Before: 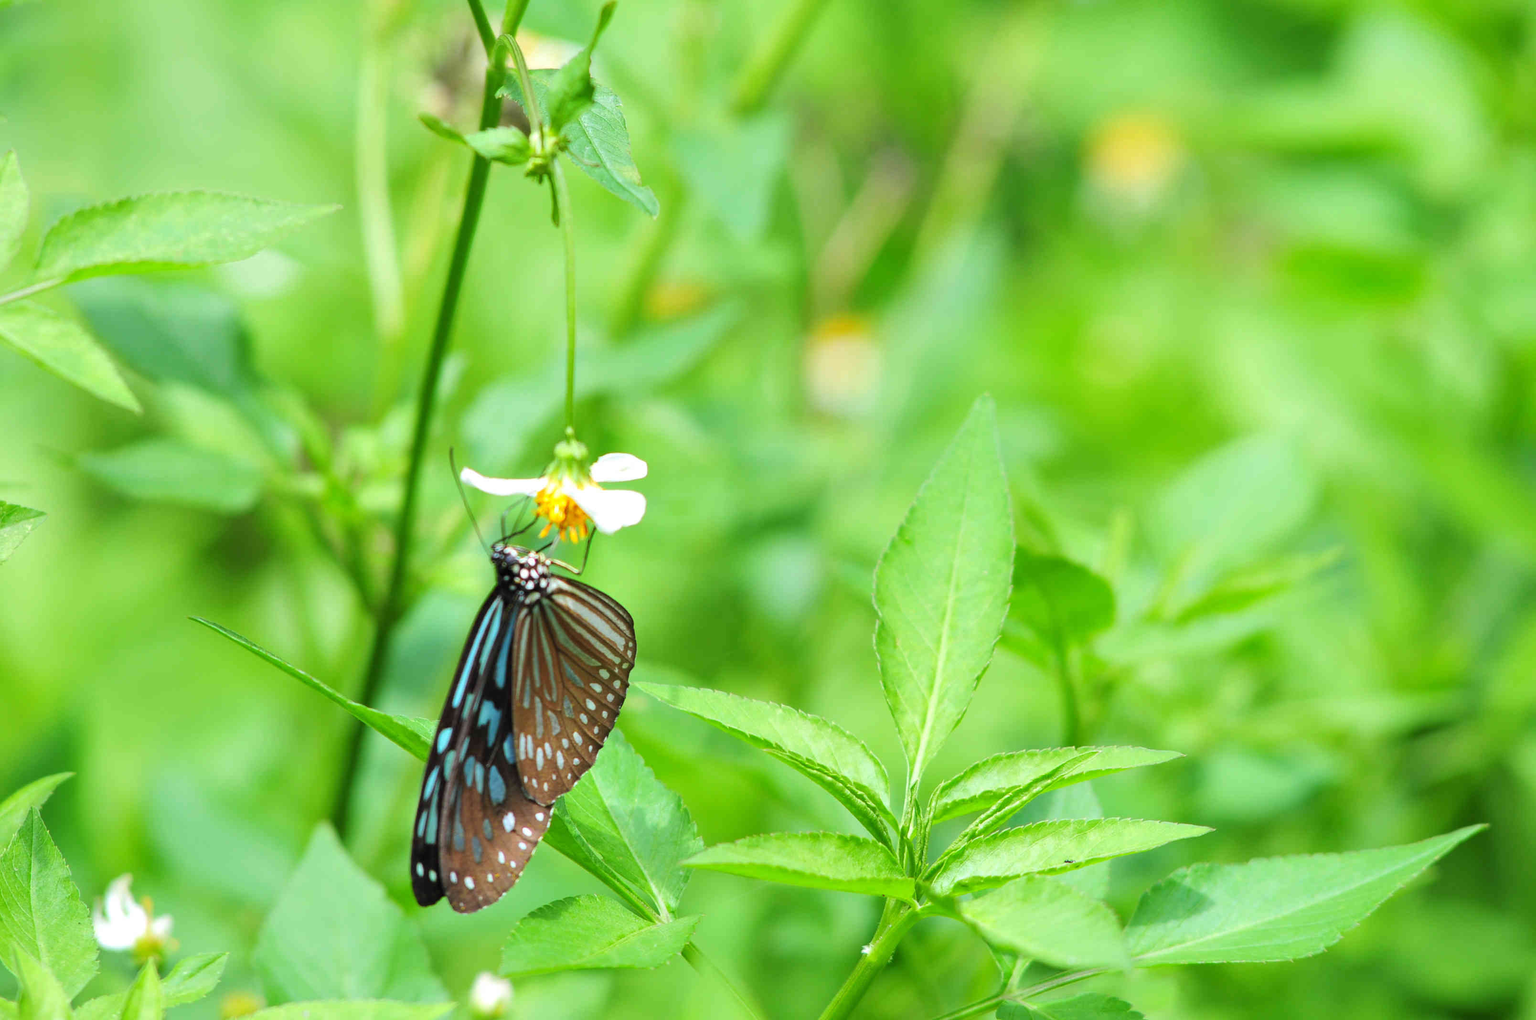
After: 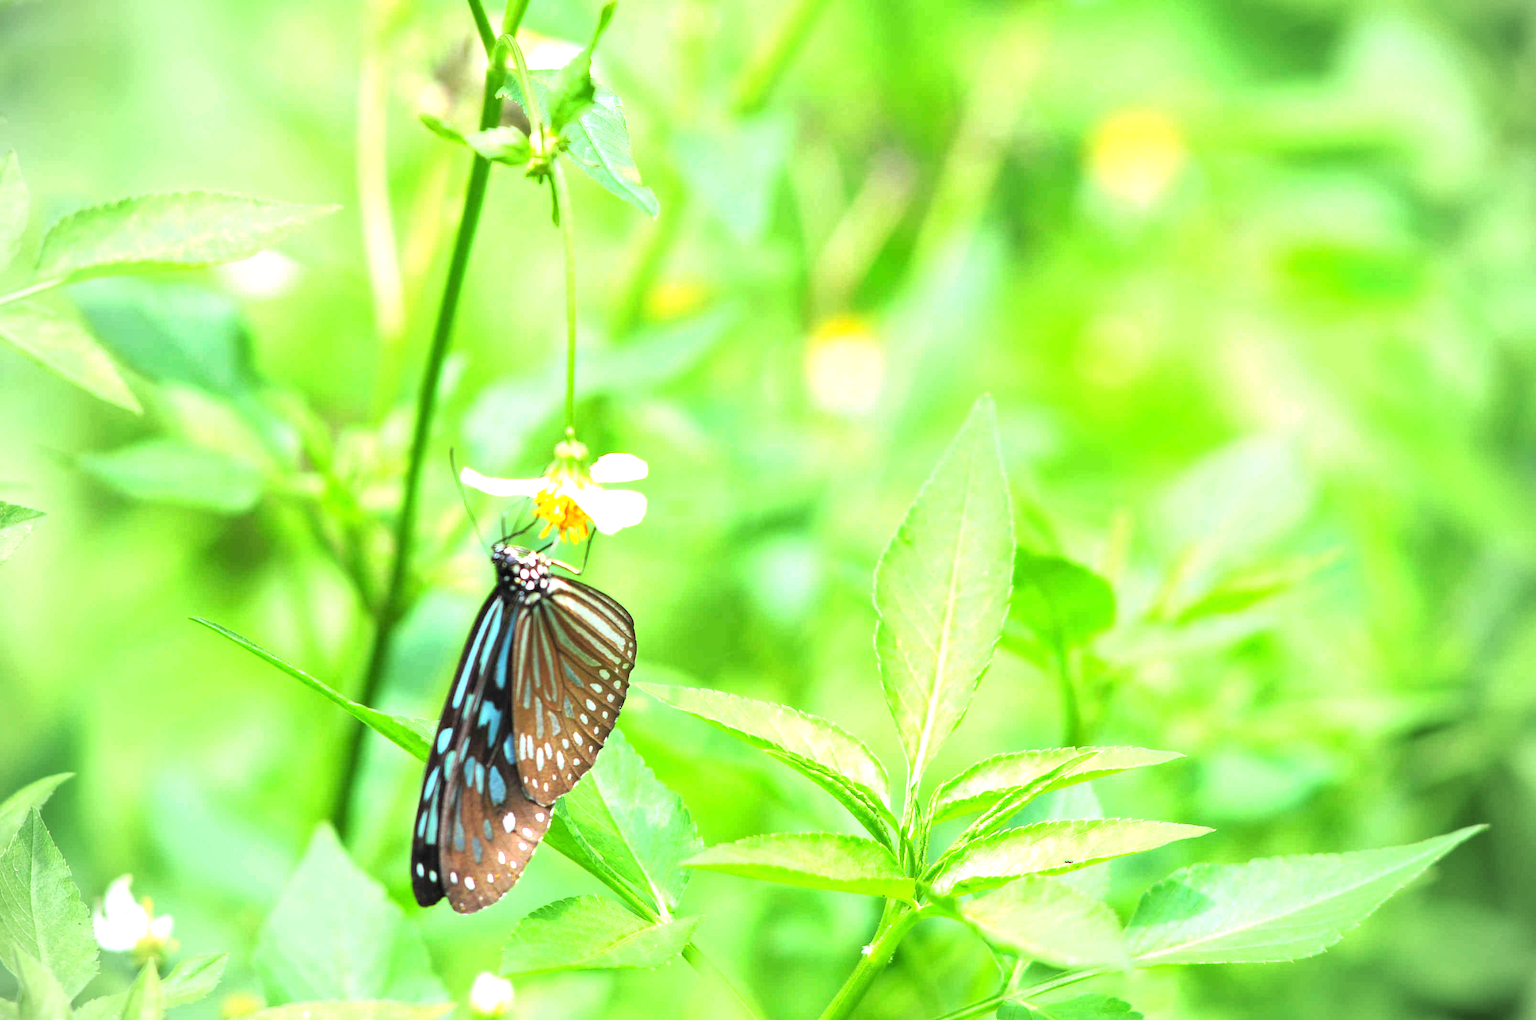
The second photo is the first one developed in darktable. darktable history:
exposure: exposure 1 EV, compensate highlight preservation false
vignetting: on, module defaults
